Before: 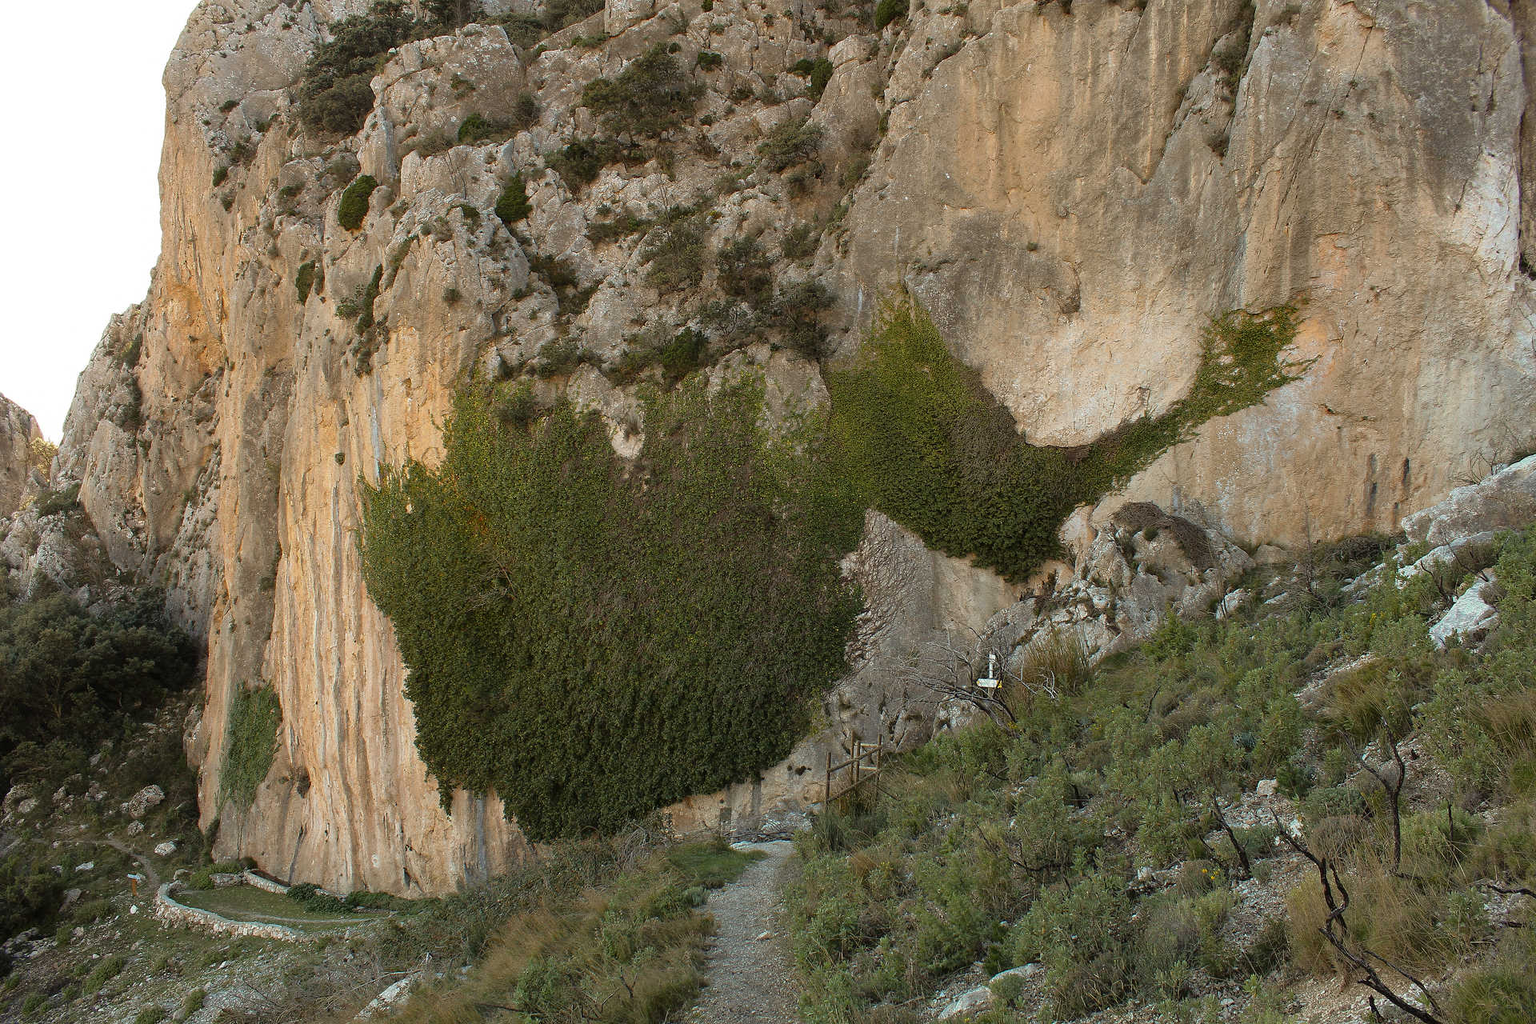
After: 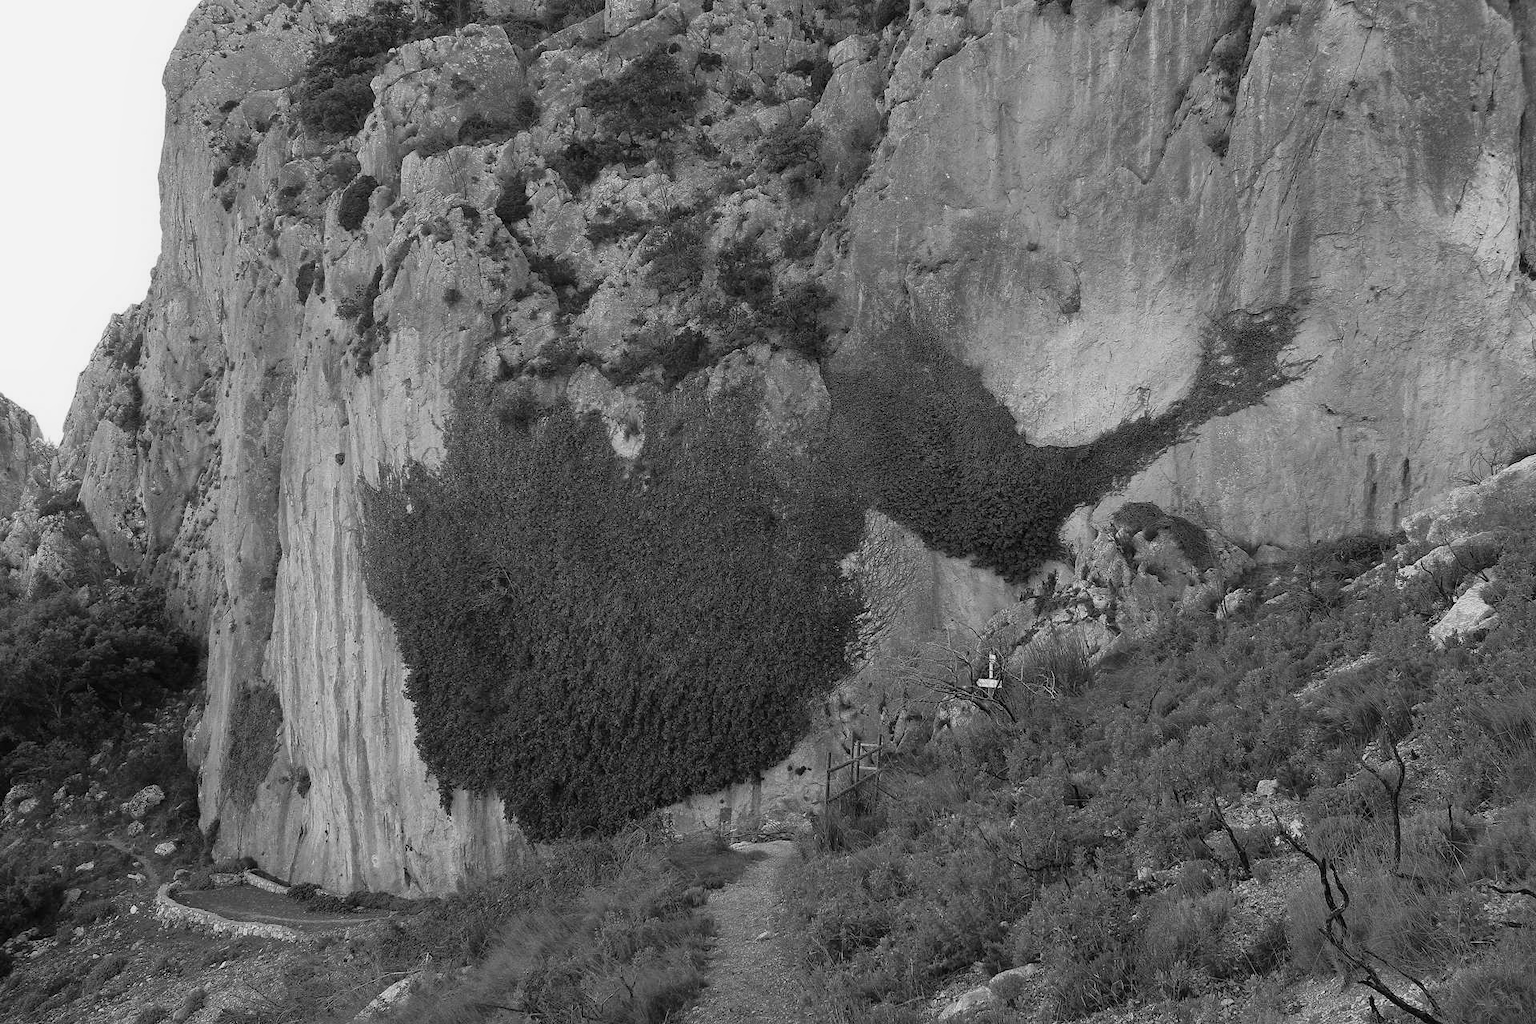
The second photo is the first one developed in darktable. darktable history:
monochrome: a 14.95, b -89.96
shadows and highlights: radius 125.46, shadows 30.51, highlights -30.51, low approximation 0.01, soften with gaussian
